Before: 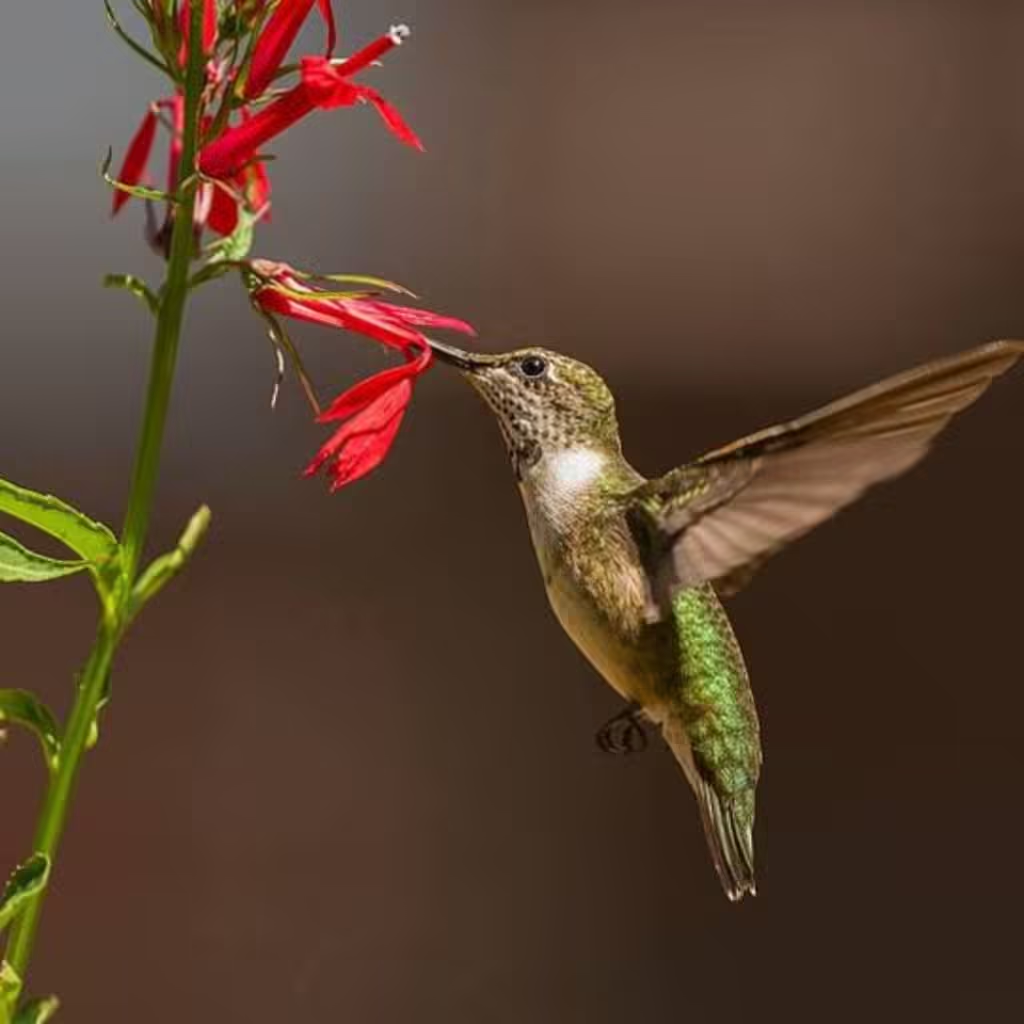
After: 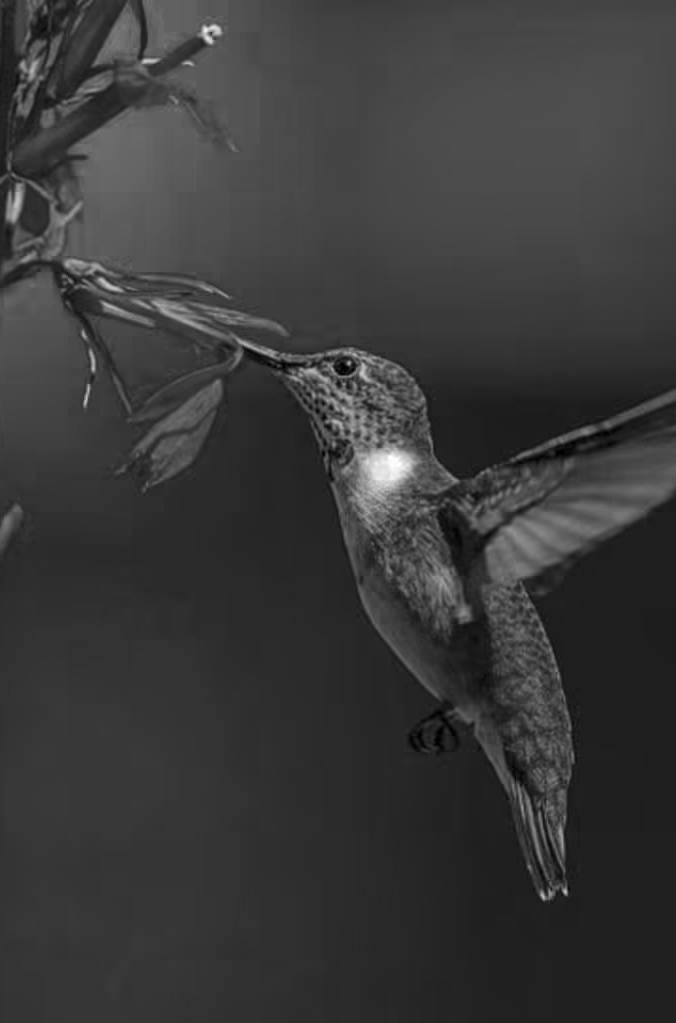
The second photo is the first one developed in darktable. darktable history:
local contrast: detail 130%
color zones: curves: ch0 [(0.287, 0.048) (0.493, 0.484) (0.737, 0.816)]; ch1 [(0, 0) (0.143, 0) (0.286, 0) (0.429, 0) (0.571, 0) (0.714, 0) (0.857, 0)]
crop and rotate: left 18.442%, right 15.508%
